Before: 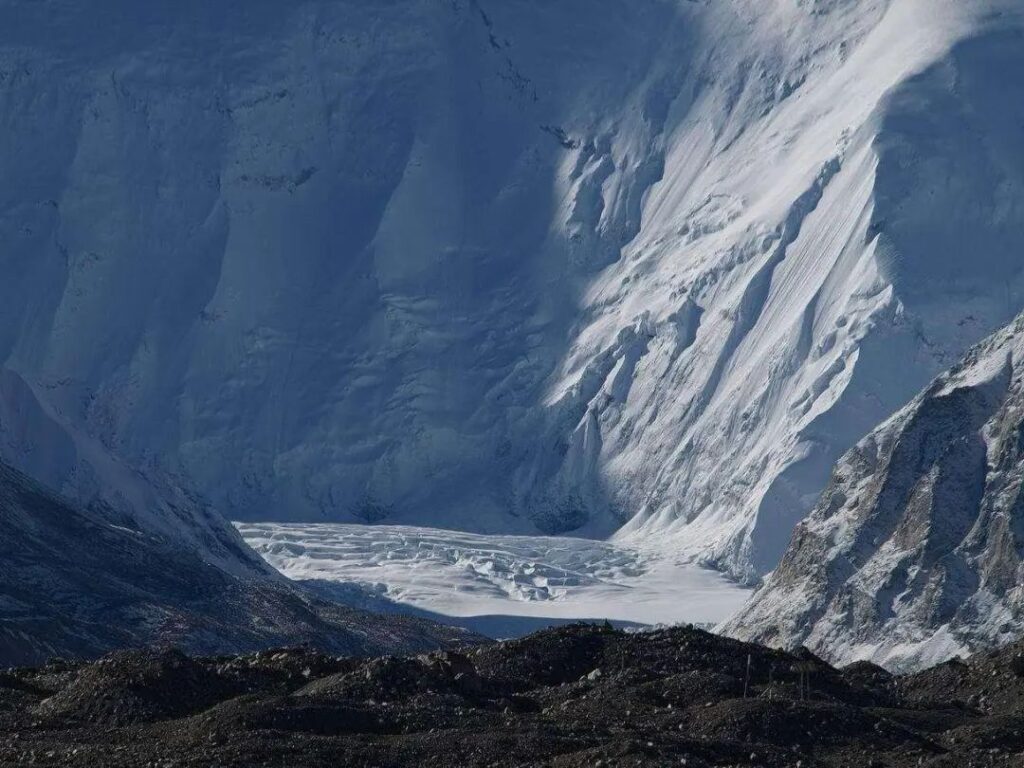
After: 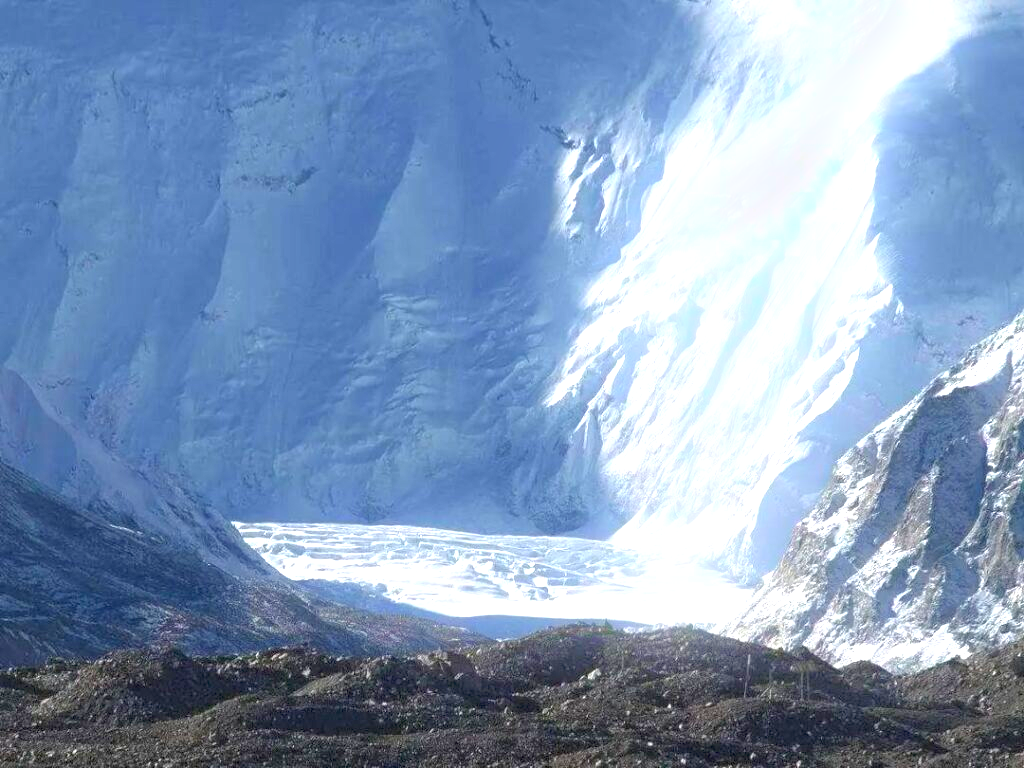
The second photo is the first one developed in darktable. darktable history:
tone equalizer: -8 EV 0.25 EV, -7 EV 0.417 EV, -6 EV 0.417 EV, -5 EV 0.25 EV, -3 EV -0.25 EV, -2 EV -0.417 EV, -1 EV -0.417 EV, +0 EV -0.25 EV, edges refinement/feathering 500, mask exposure compensation -1.57 EV, preserve details guided filter
exposure: exposure 2.04 EV, compensate highlight preservation false
bloom: size 9%, threshold 100%, strength 7%
